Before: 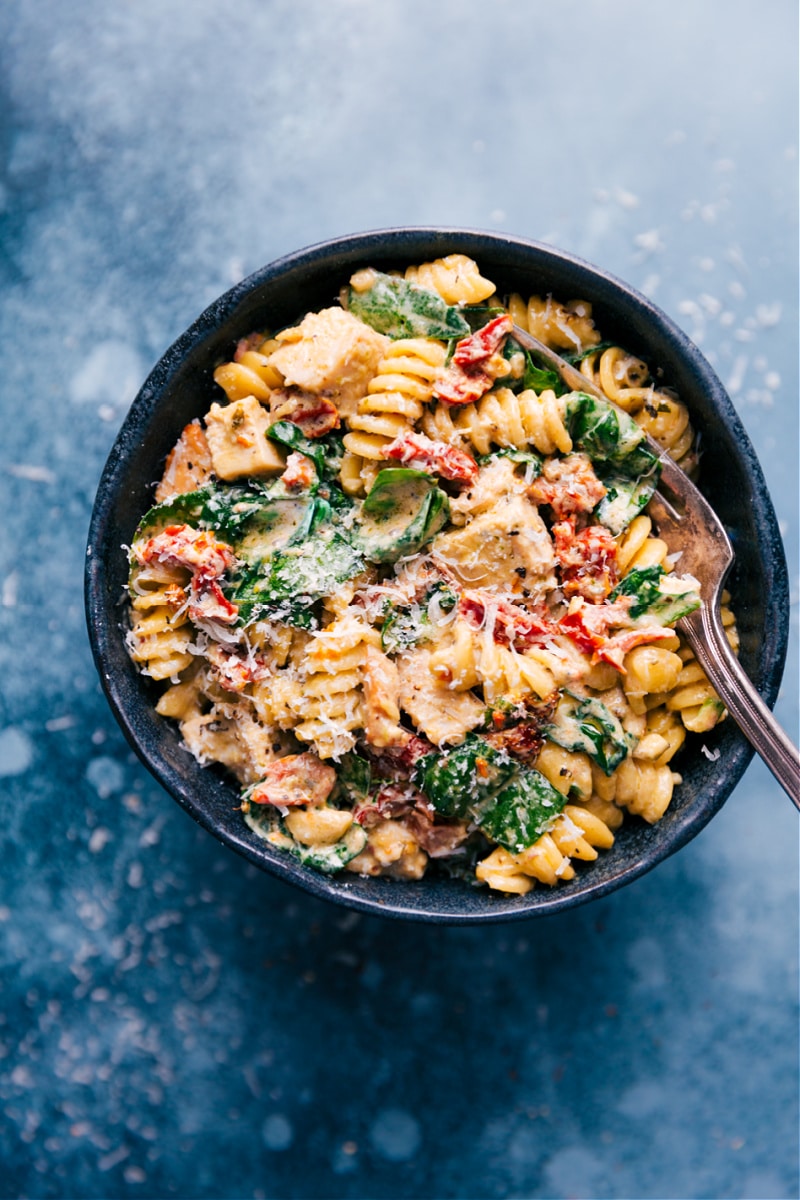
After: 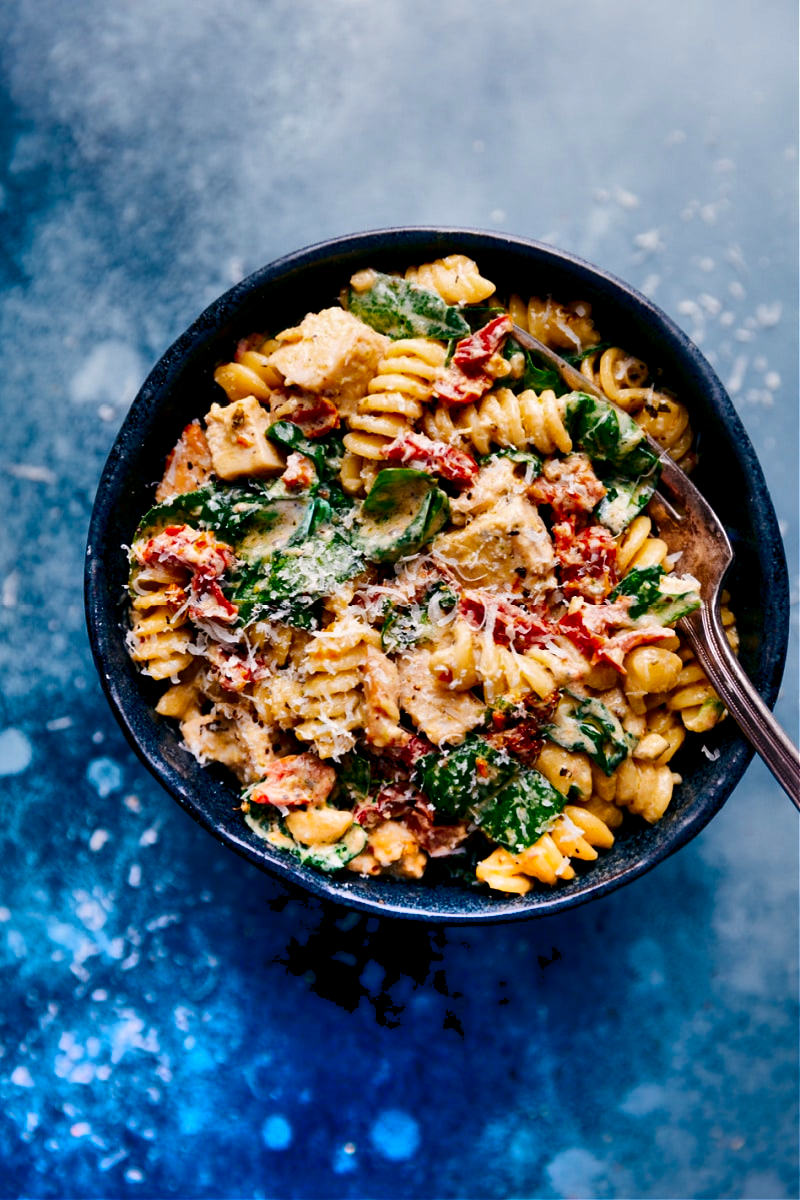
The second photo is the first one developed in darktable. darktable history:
exposure: black level correction 0.009, compensate highlight preservation false
contrast brightness saturation: contrast 0.1, brightness -0.255, saturation 0.142
shadows and highlights: shadows 74.09, highlights -25.56, soften with gaussian
levels: black 0.088%, white 99.98%
